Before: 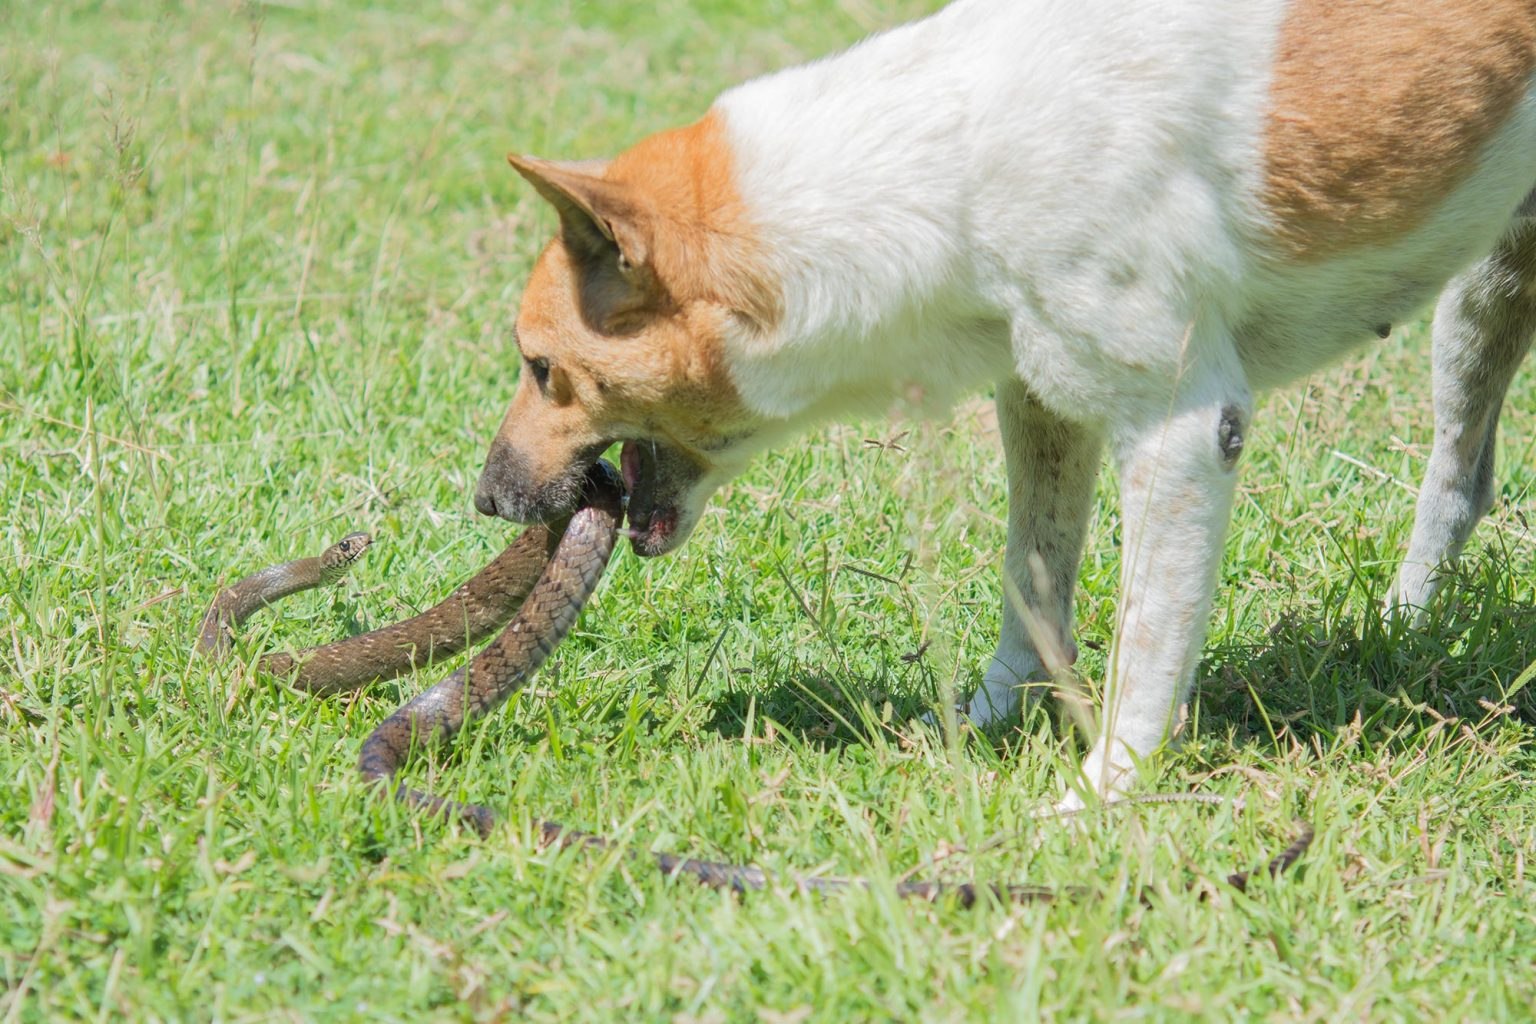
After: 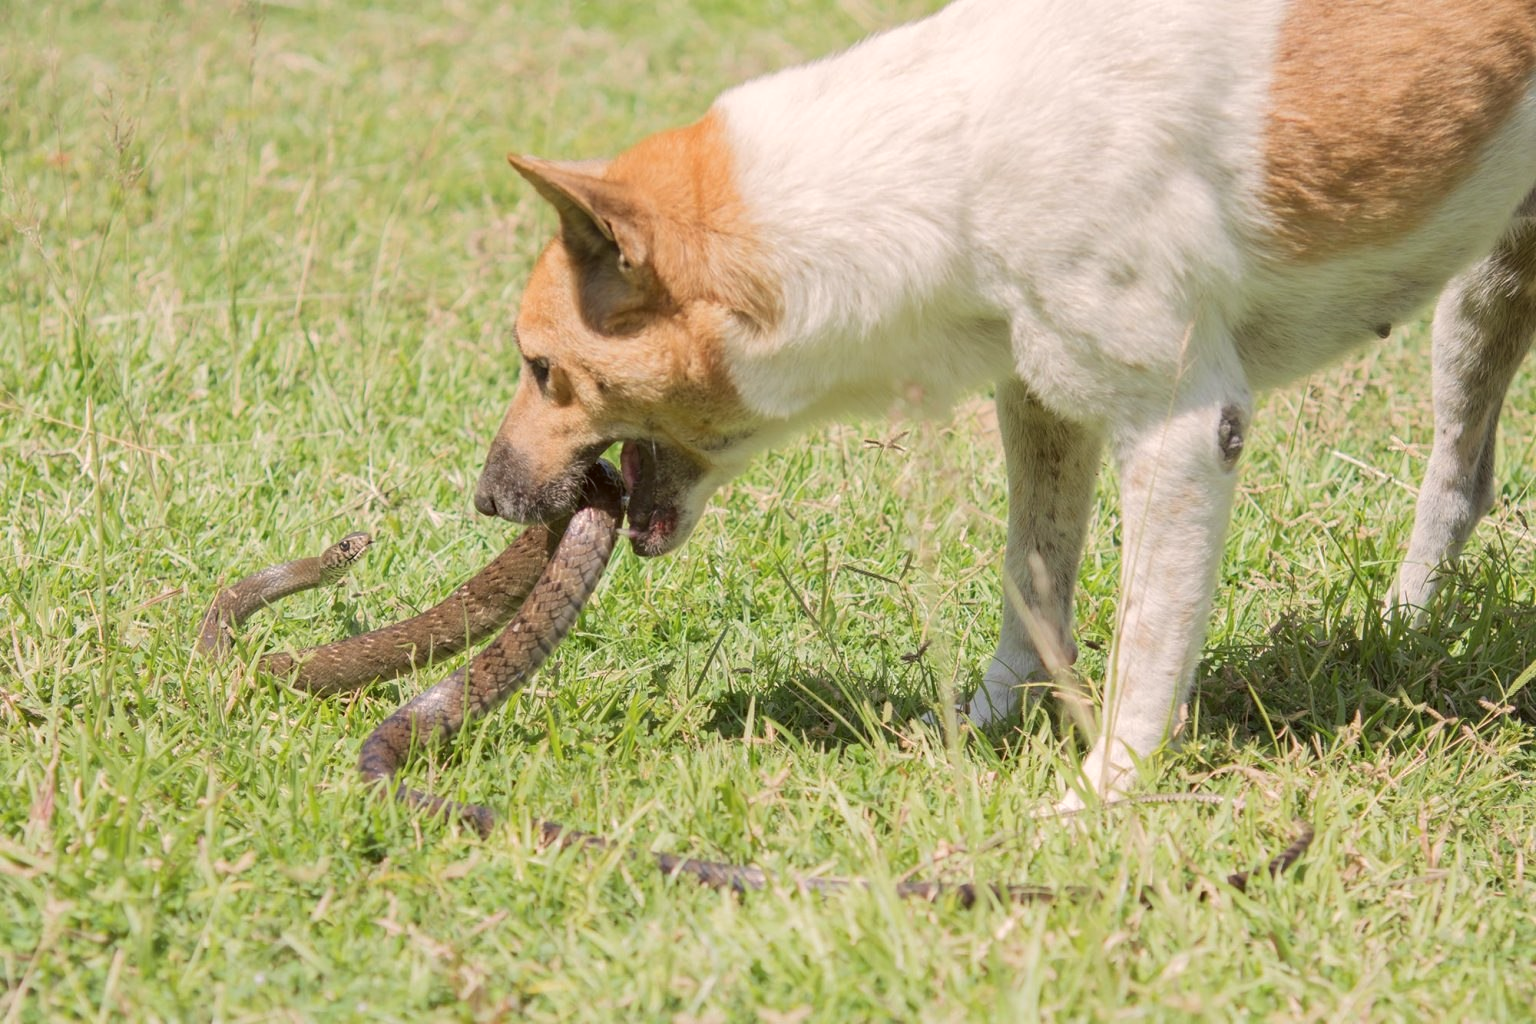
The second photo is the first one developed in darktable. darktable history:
contrast brightness saturation: saturation -0.048
color correction: highlights a* 6.54, highlights b* 7.69, shadows a* 6.27, shadows b* 7.19, saturation 0.88
